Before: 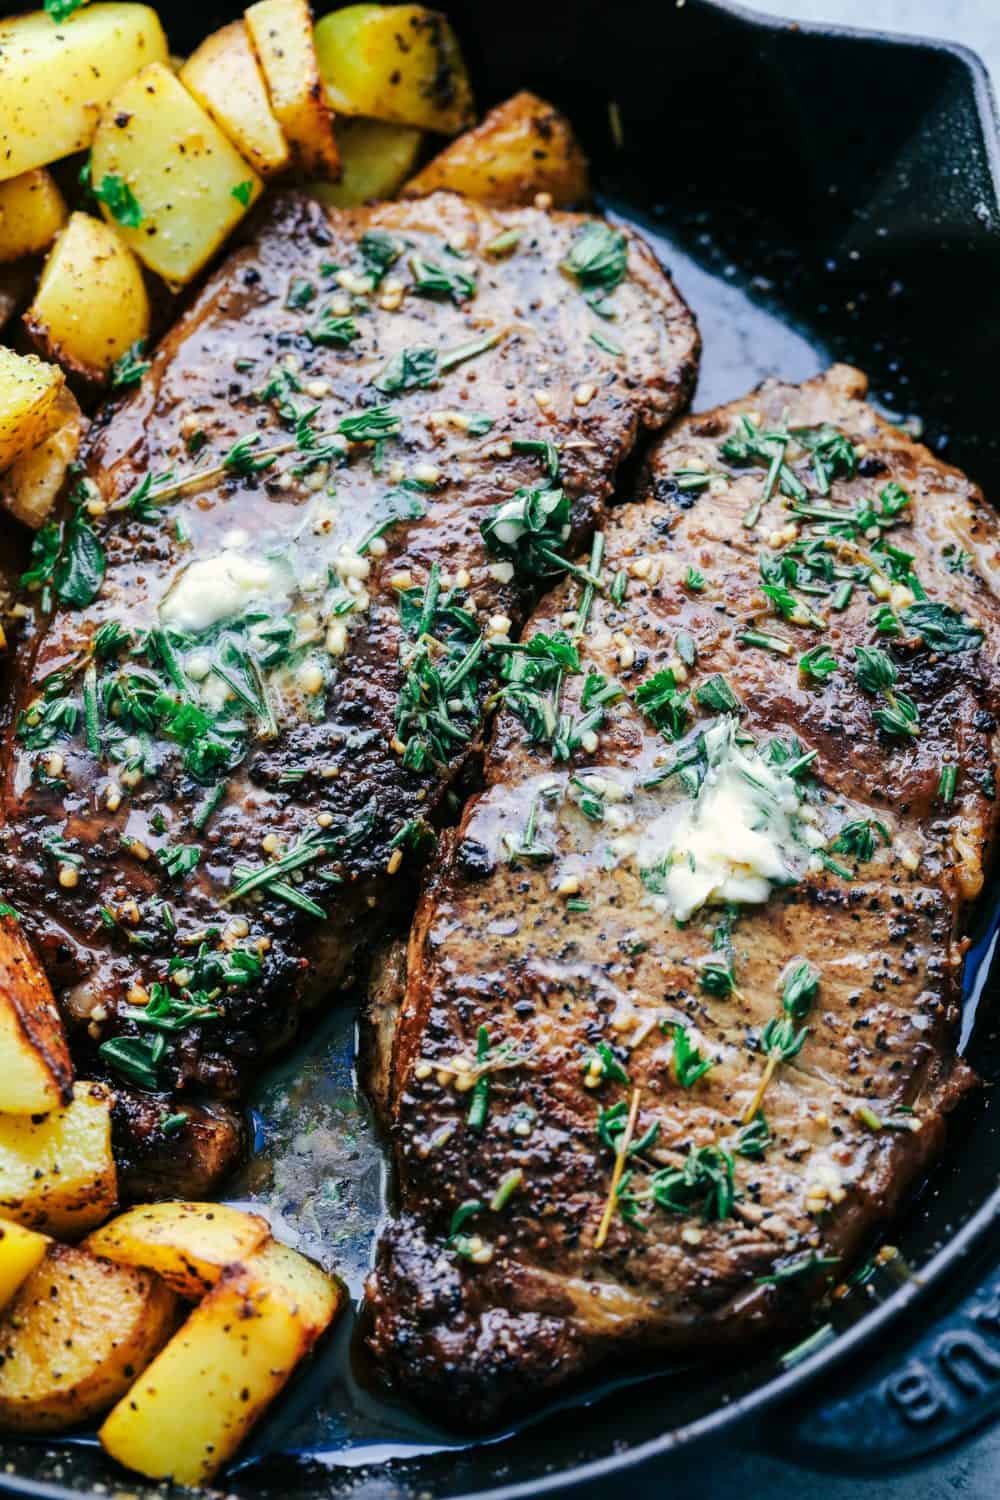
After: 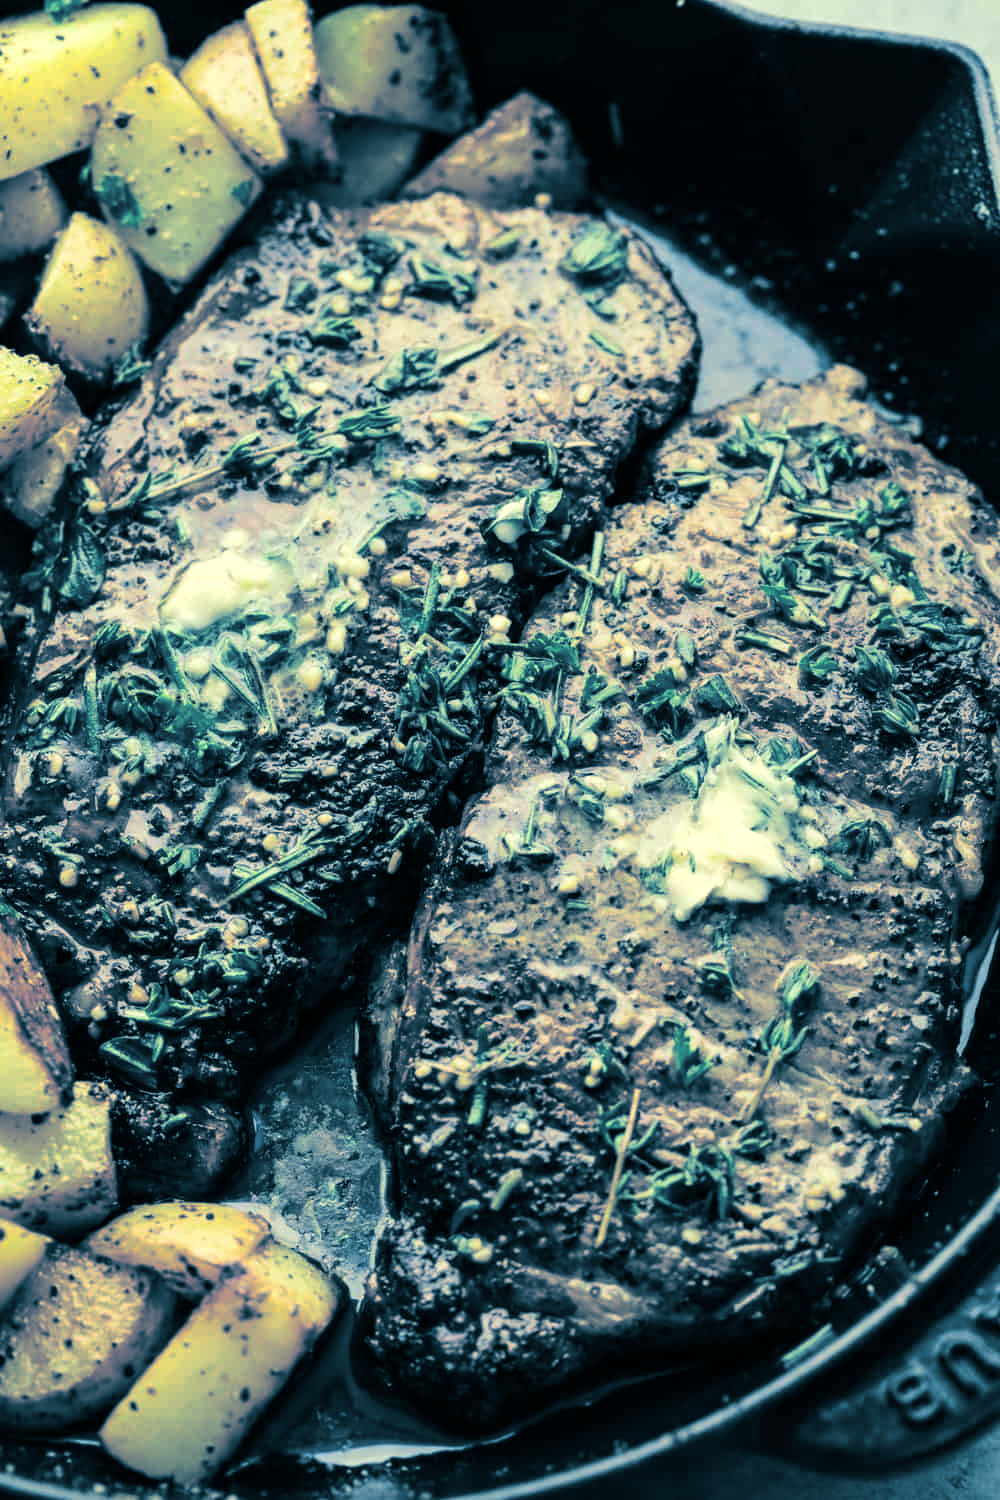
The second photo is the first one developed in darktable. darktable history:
channel mixer: red [0, 0, 0, 1, 0, 0, 0], green [0 ×4, 1, 0, 0], blue [0, 0, 0, 0.1, 0.1, 0.8, 0]
velvia: on, module defaults
split-toning: shadows › hue 212.4°, balance -70
